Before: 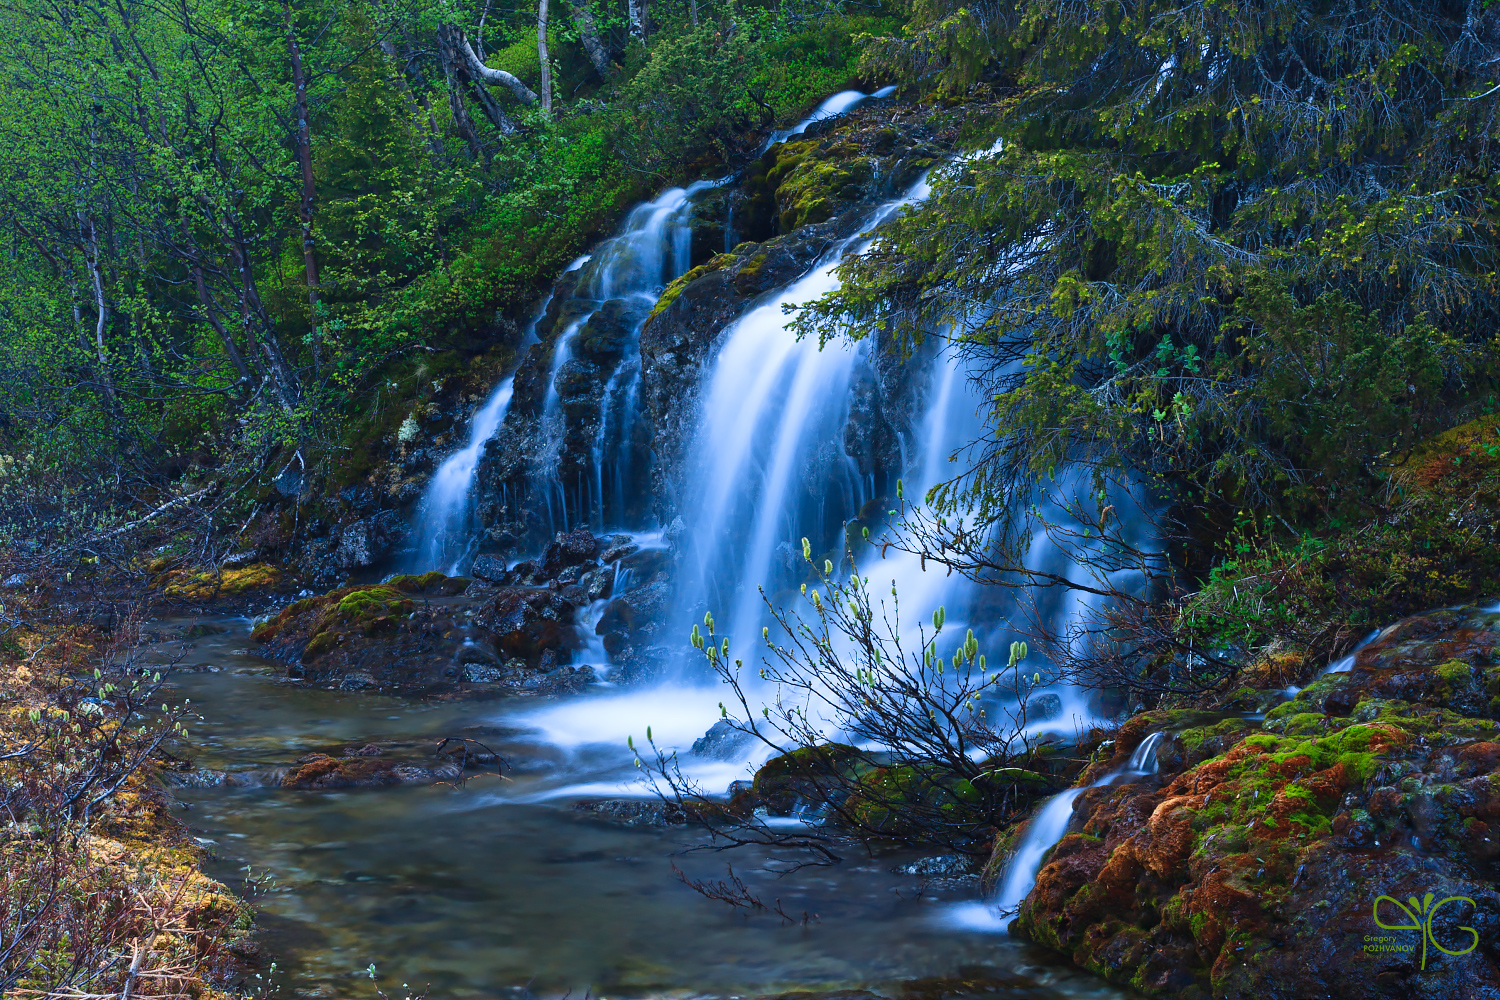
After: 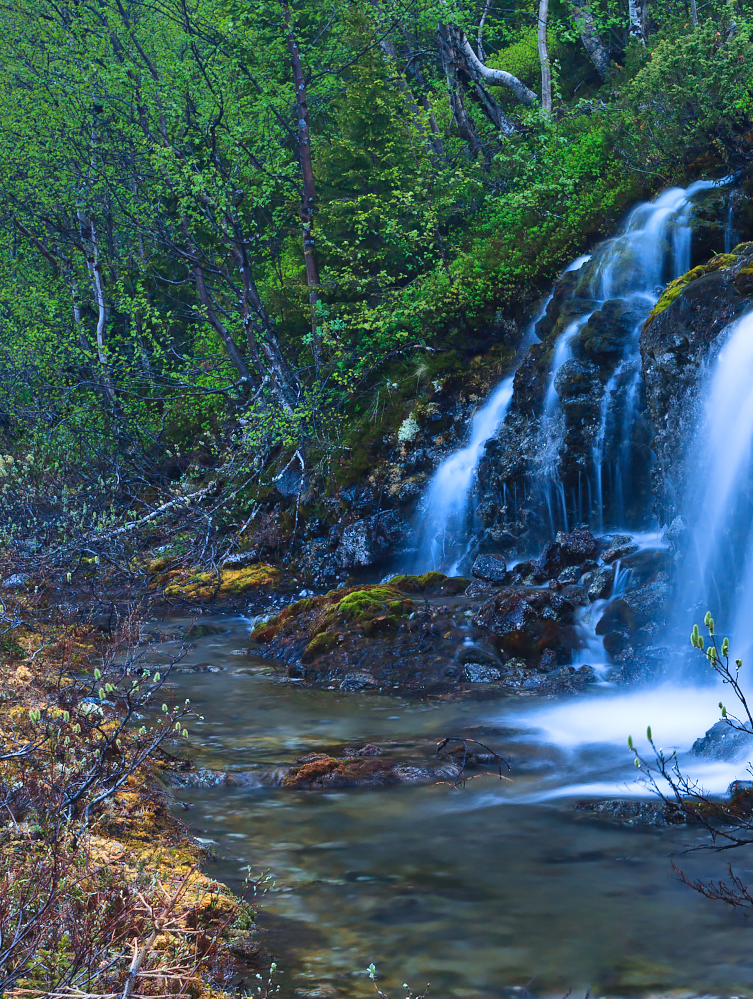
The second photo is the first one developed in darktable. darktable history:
shadows and highlights: low approximation 0.01, soften with gaussian
crop and rotate: left 0.014%, top 0%, right 49.724%
